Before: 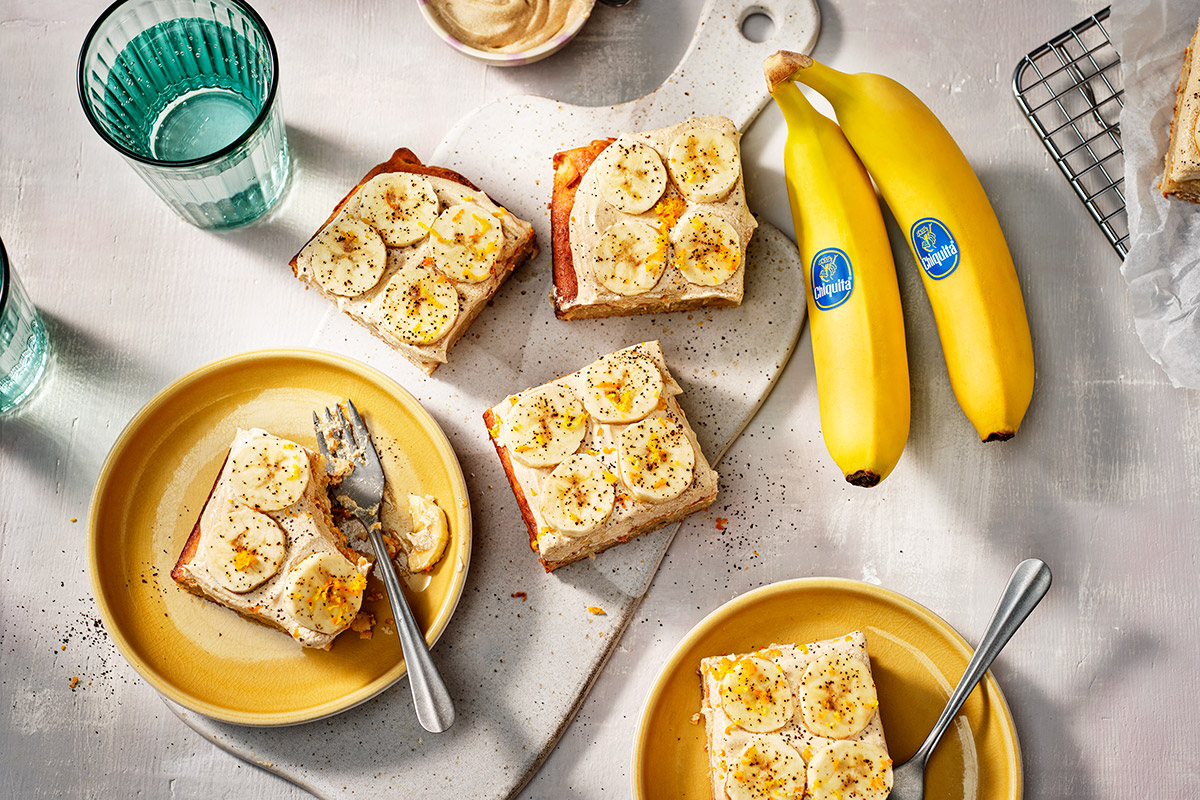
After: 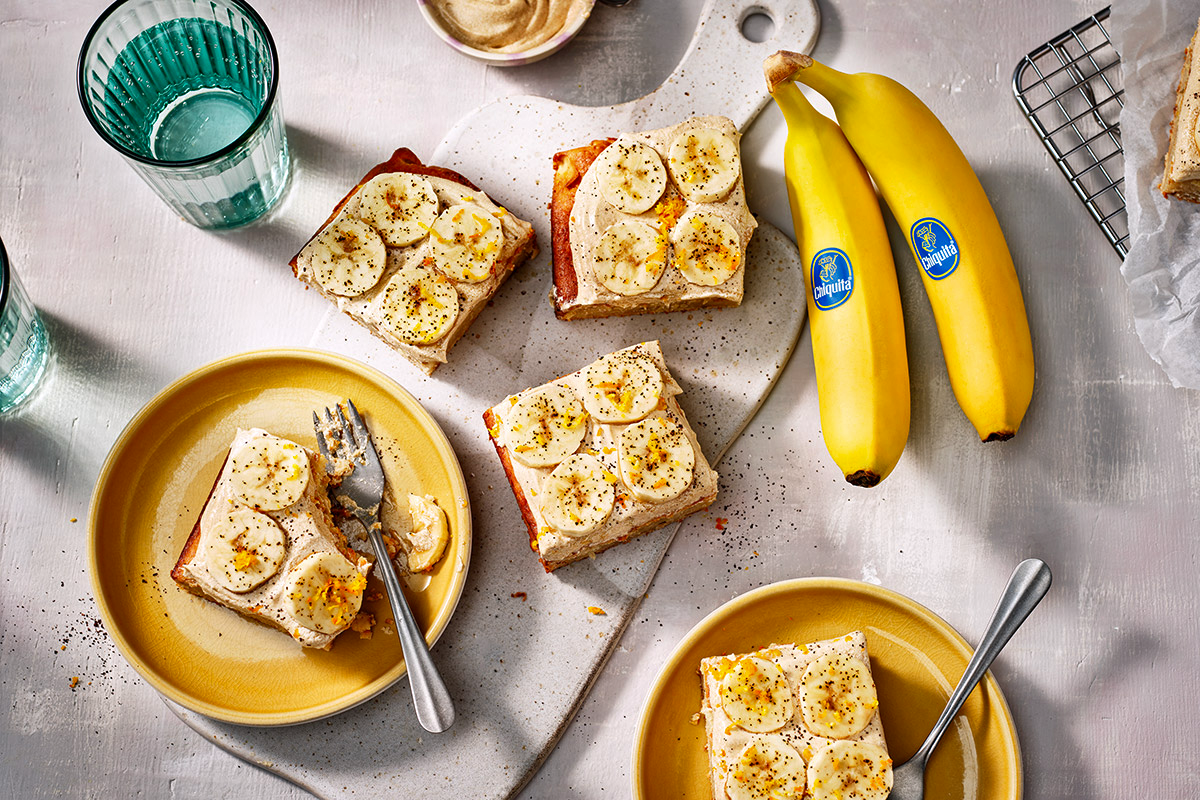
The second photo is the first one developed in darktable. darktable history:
exposure: compensate highlight preservation false
shadows and highlights: low approximation 0.01, soften with gaussian
white balance: red 1.009, blue 1.027
